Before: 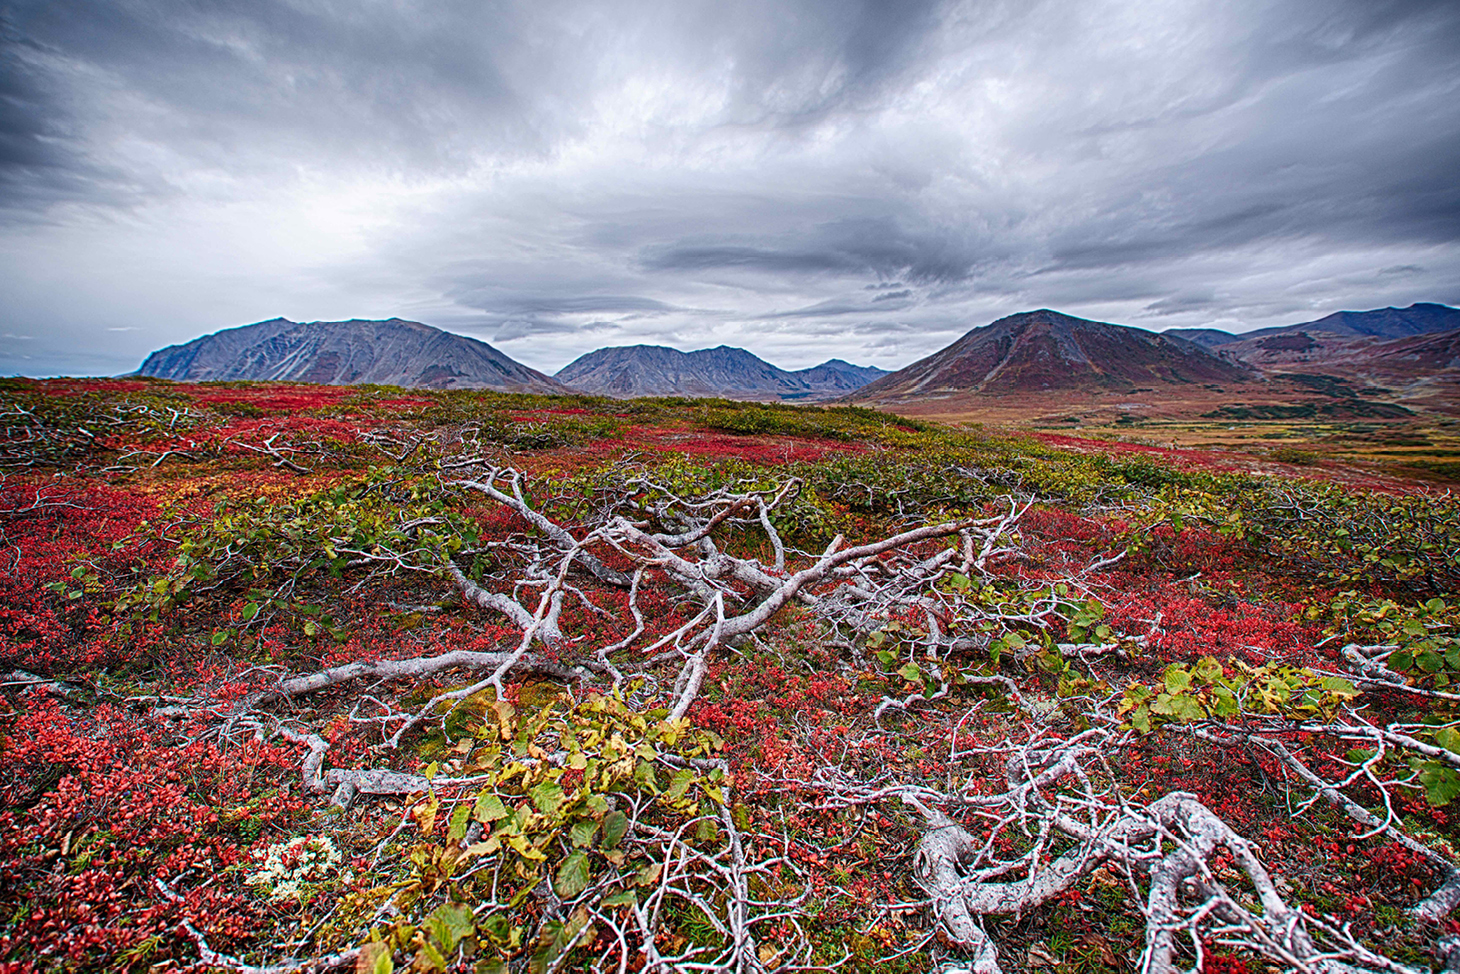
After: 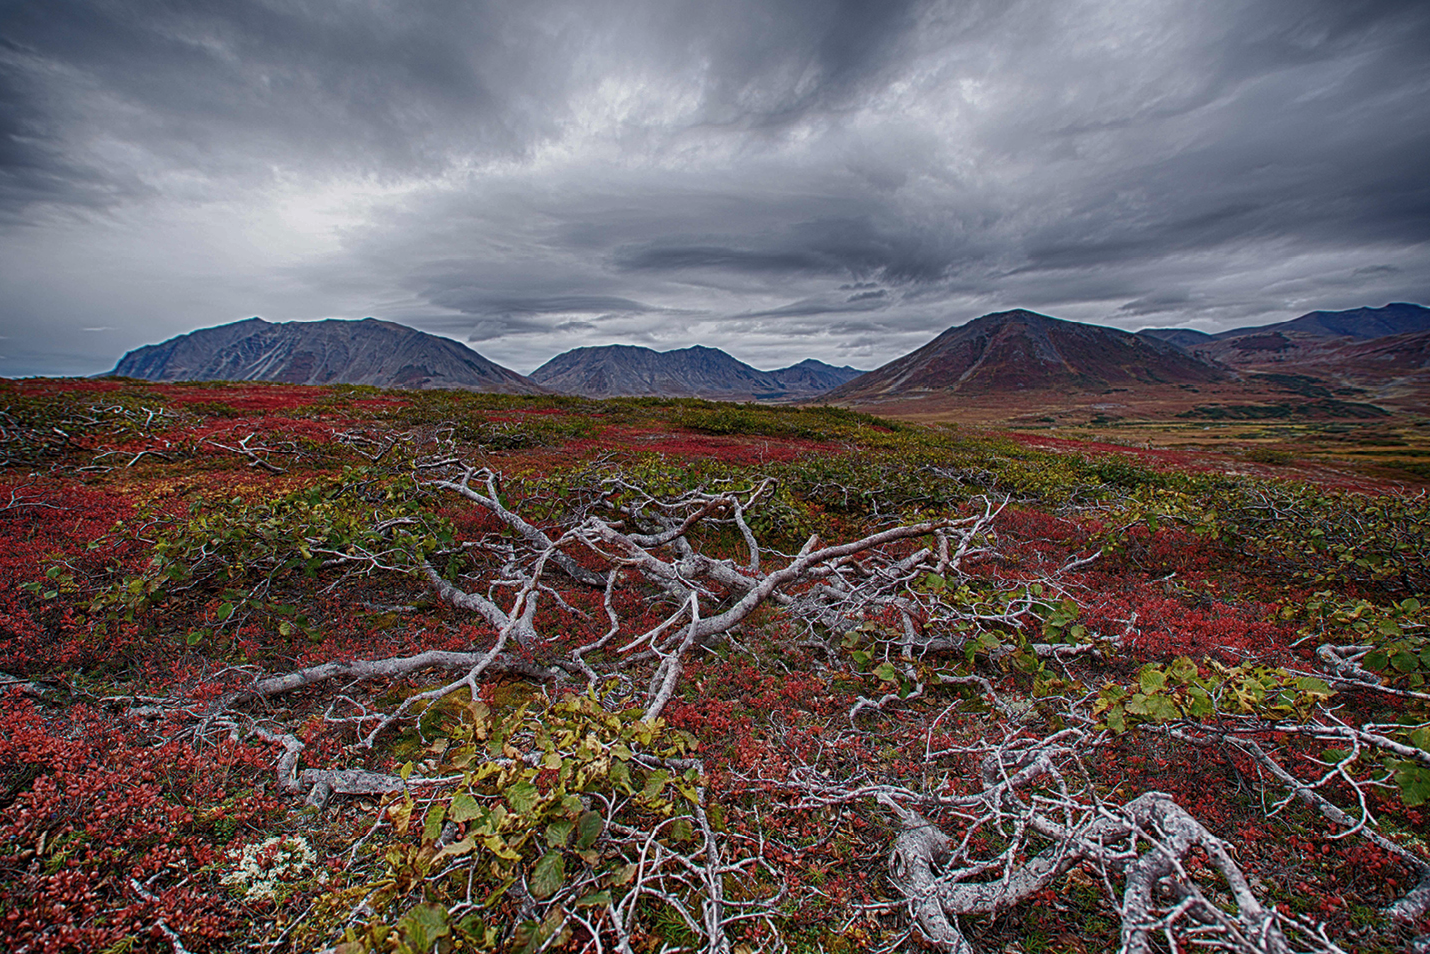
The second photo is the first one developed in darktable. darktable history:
tone curve: curves: ch0 [(0, 0) (0.91, 0.76) (0.997, 0.913)], color space Lab, linked channels, preserve colors none
crop: left 1.743%, right 0.268%, bottom 2.011%
